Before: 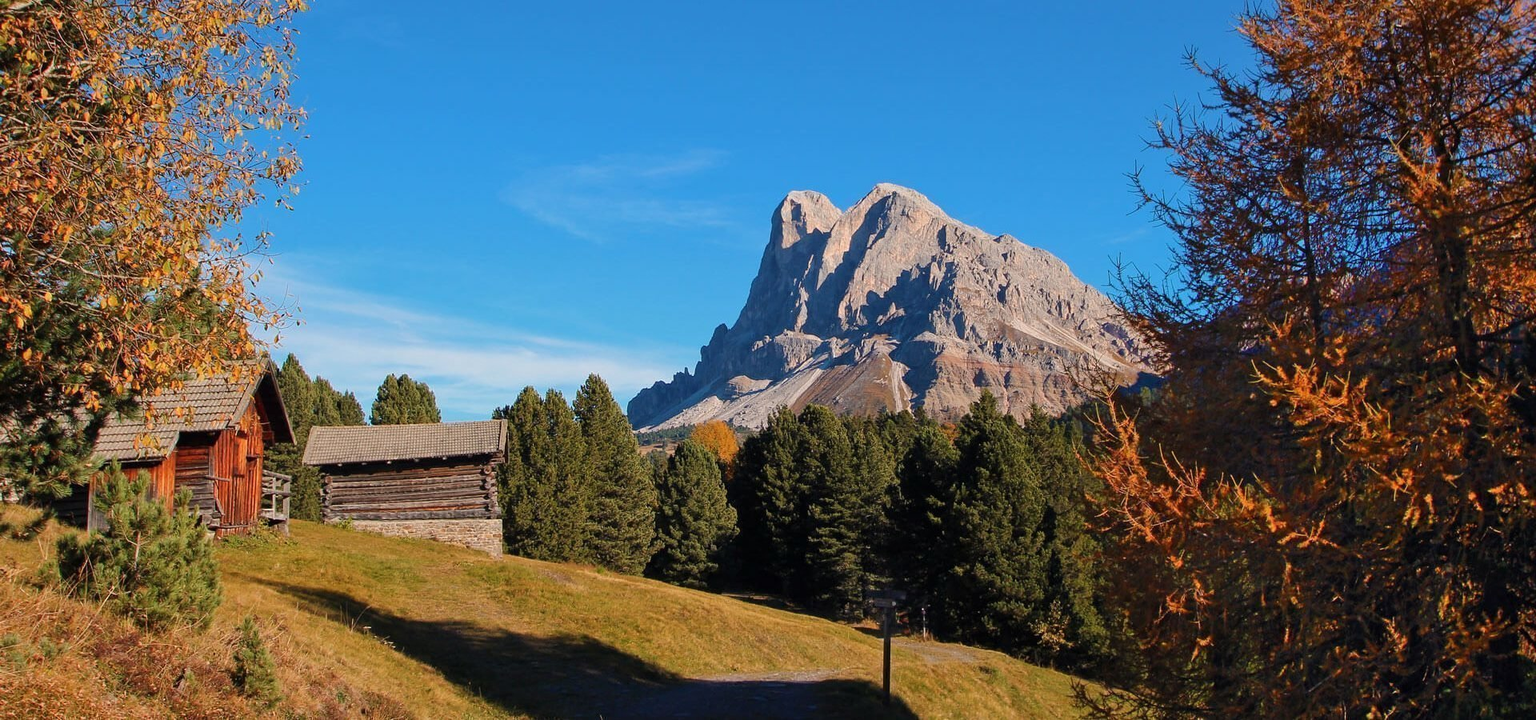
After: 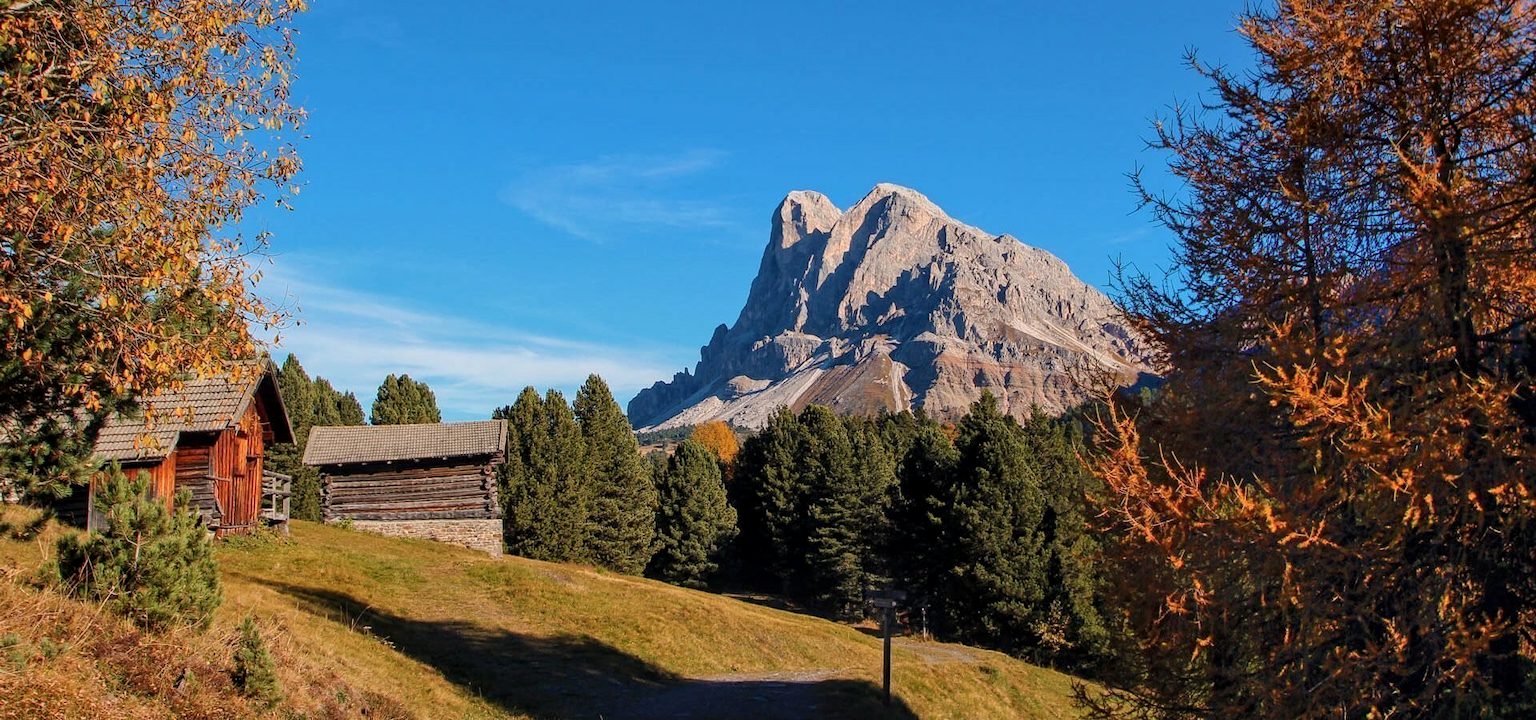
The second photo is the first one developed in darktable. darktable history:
local contrast: on, module defaults
color calibration: gray › normalize channels true, illuminant same as pipeline (D50), adaptation none (bypass), x 0.331, y 0.334, temperature 5021.77 K, gamut compression 0.011
